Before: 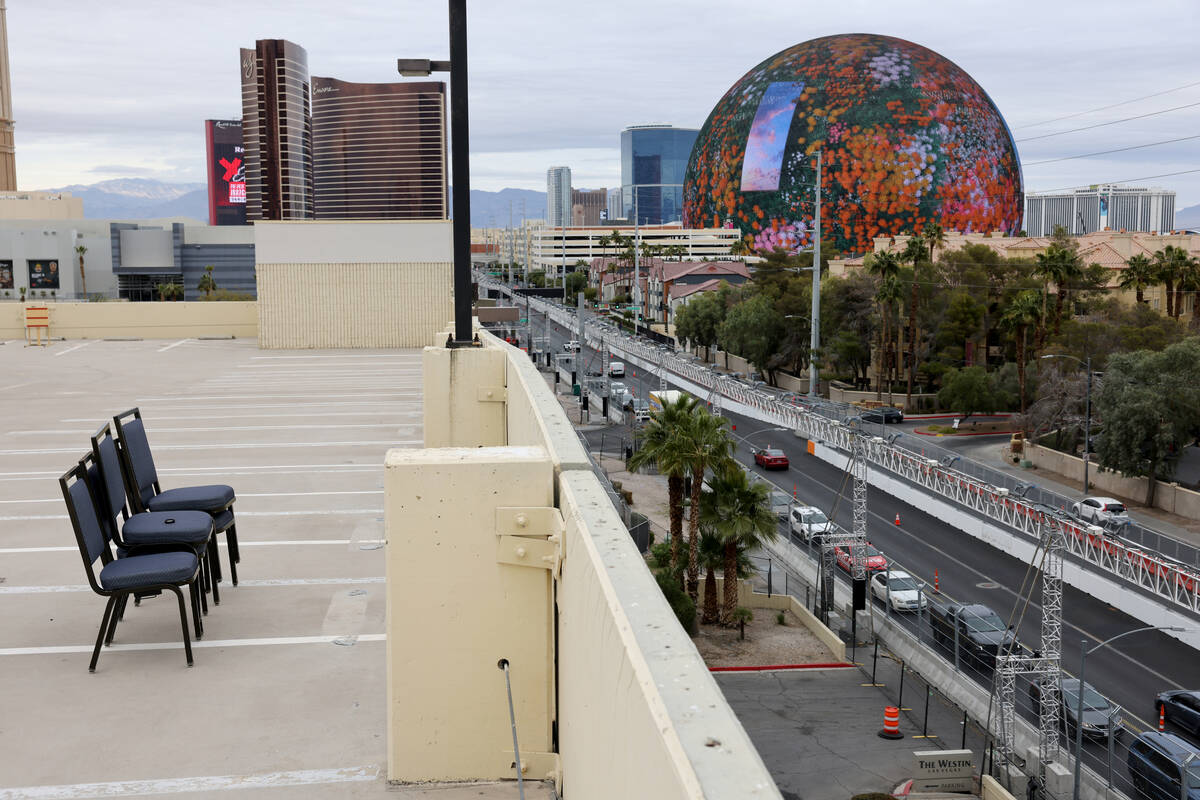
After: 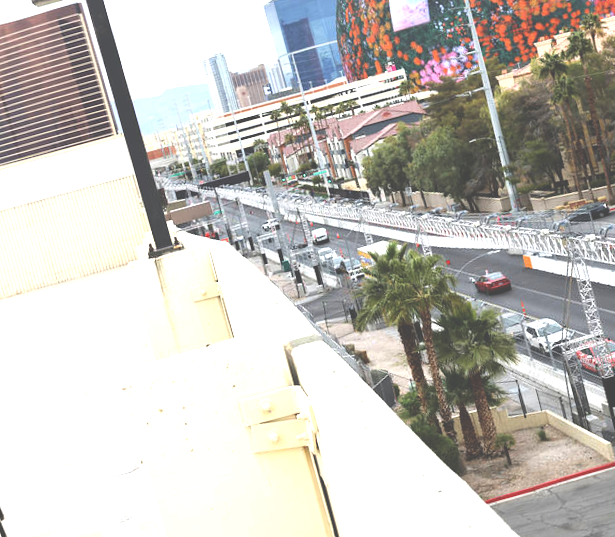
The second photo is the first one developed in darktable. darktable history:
exposure: black level correction -0.023, exposure 1.397 EV, compensate highlight preservation false
crop: left 21.496%, right 22.254%
rotate and perspective: rotation -14.8°, crop left 0.1, crop right 0.903, crop top 0.25, crop bottom 0.748
